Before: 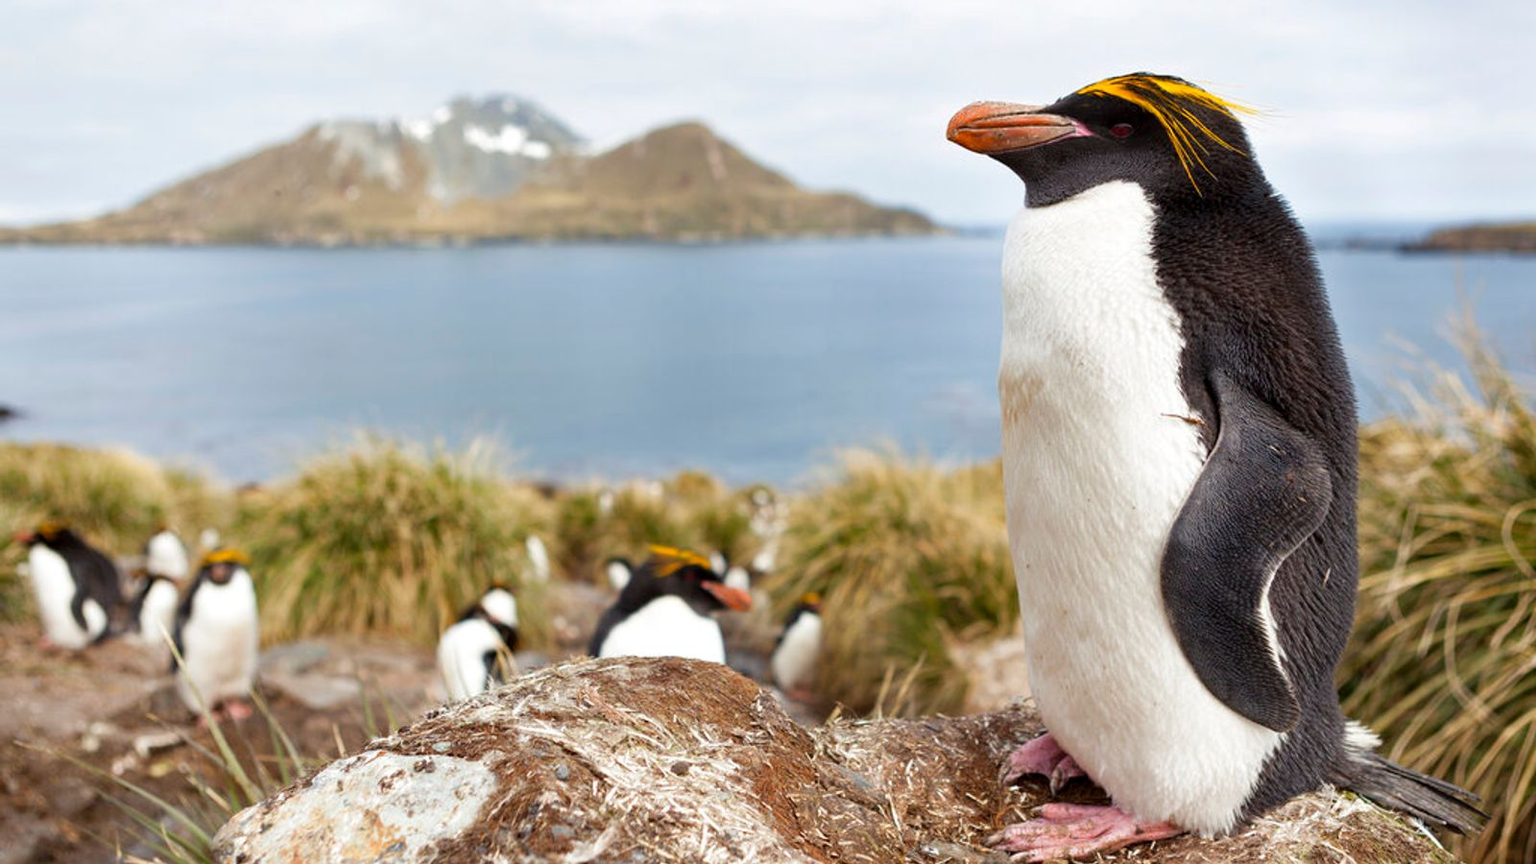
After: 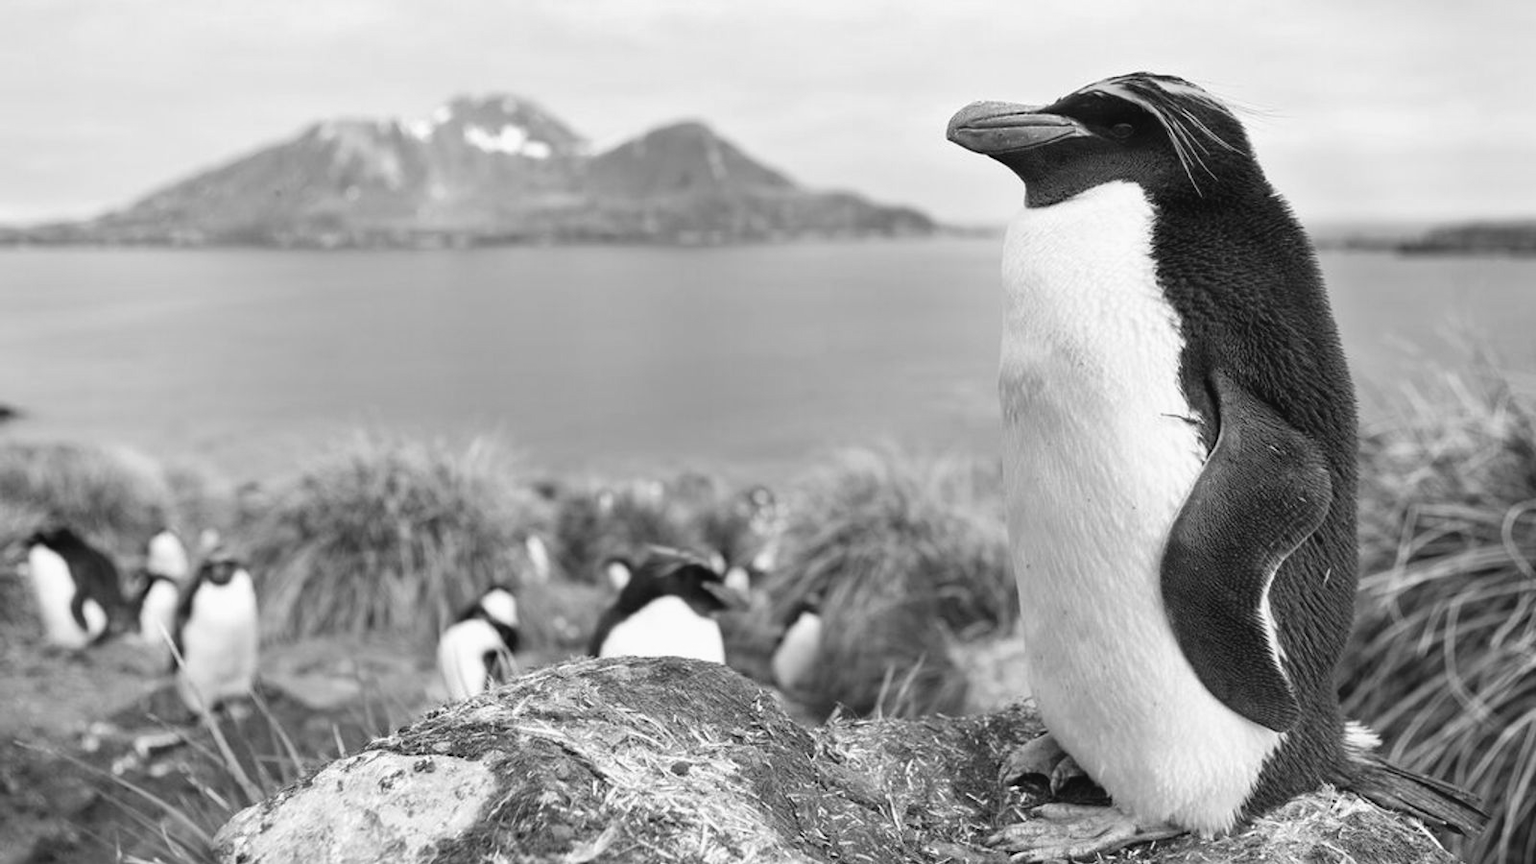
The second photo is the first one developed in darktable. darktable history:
color balance rgb: shadows lift › chroma 2%, shadows lift › hue 250°, power › hue 326.4°, highlights gain › chroma 2%, highlights gain › hue 64.8°, global offset › luminance 0.5%, global offset › hue 58.8°, perceptual saturation grading › highlights -25%, perceptual saturation grading › shadows 30%, global vibrance 15%
monochrome: a 32, b 64, size 2.3
